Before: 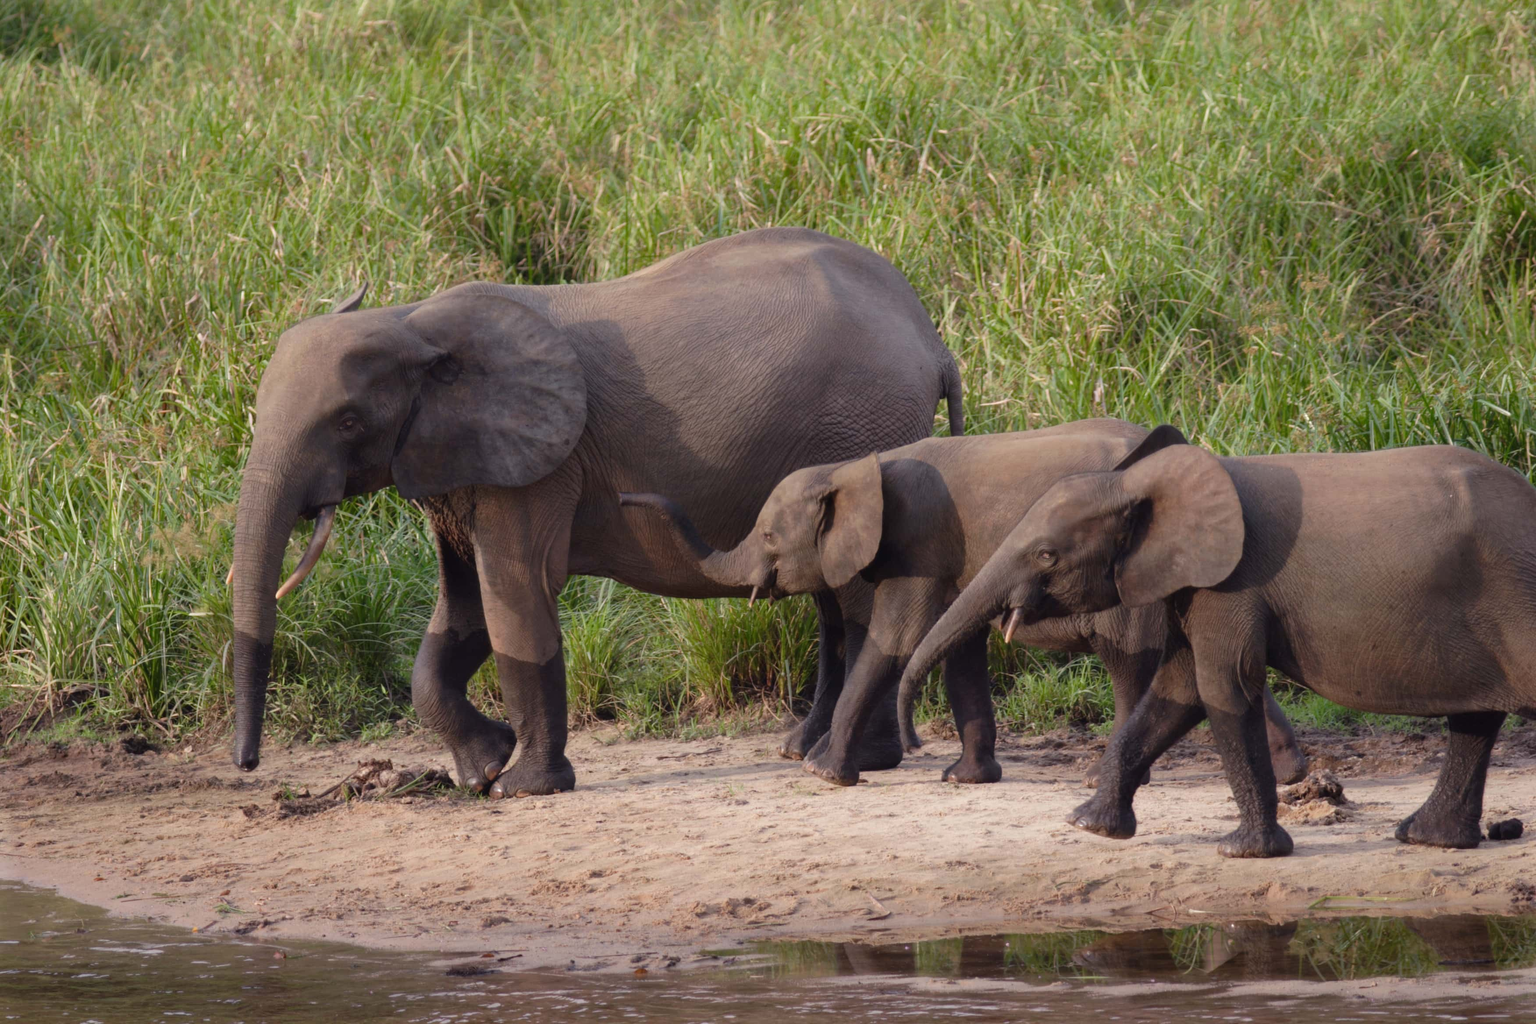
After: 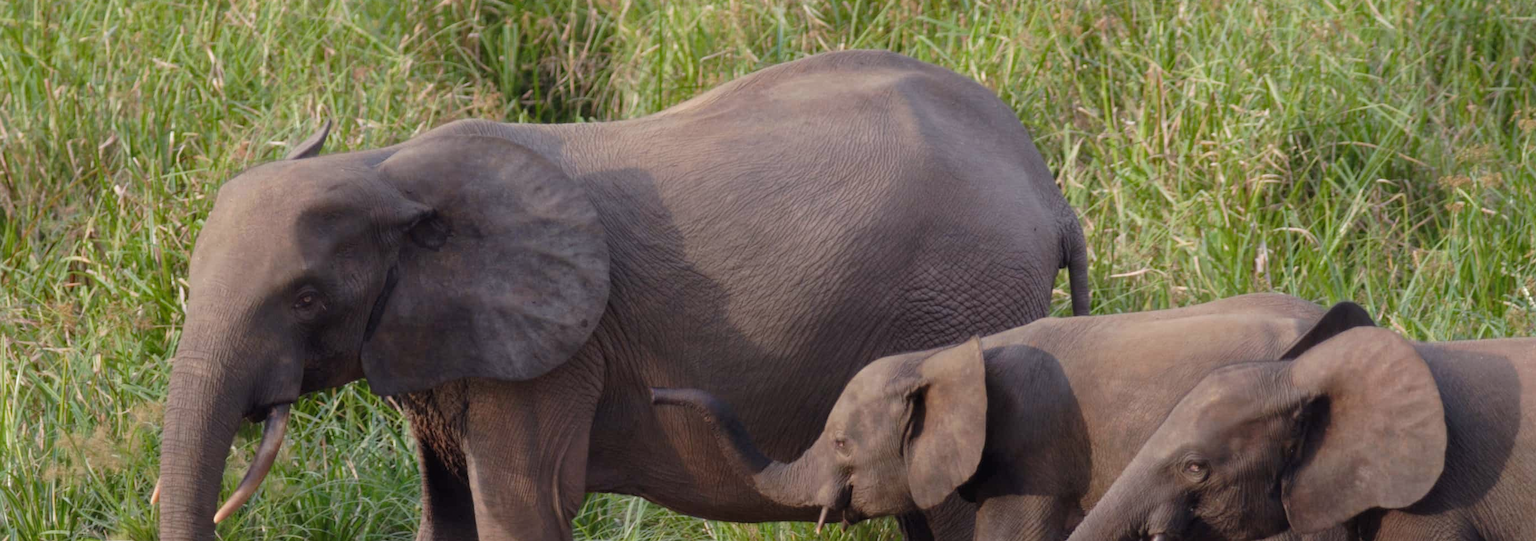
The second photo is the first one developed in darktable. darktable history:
levels: levels [0.018, 0.493, 1]
crop: left 7.036%, top 18.398%, right 14.379%, bottom 40.043%
white balance: red 0.988, blue 1.017
